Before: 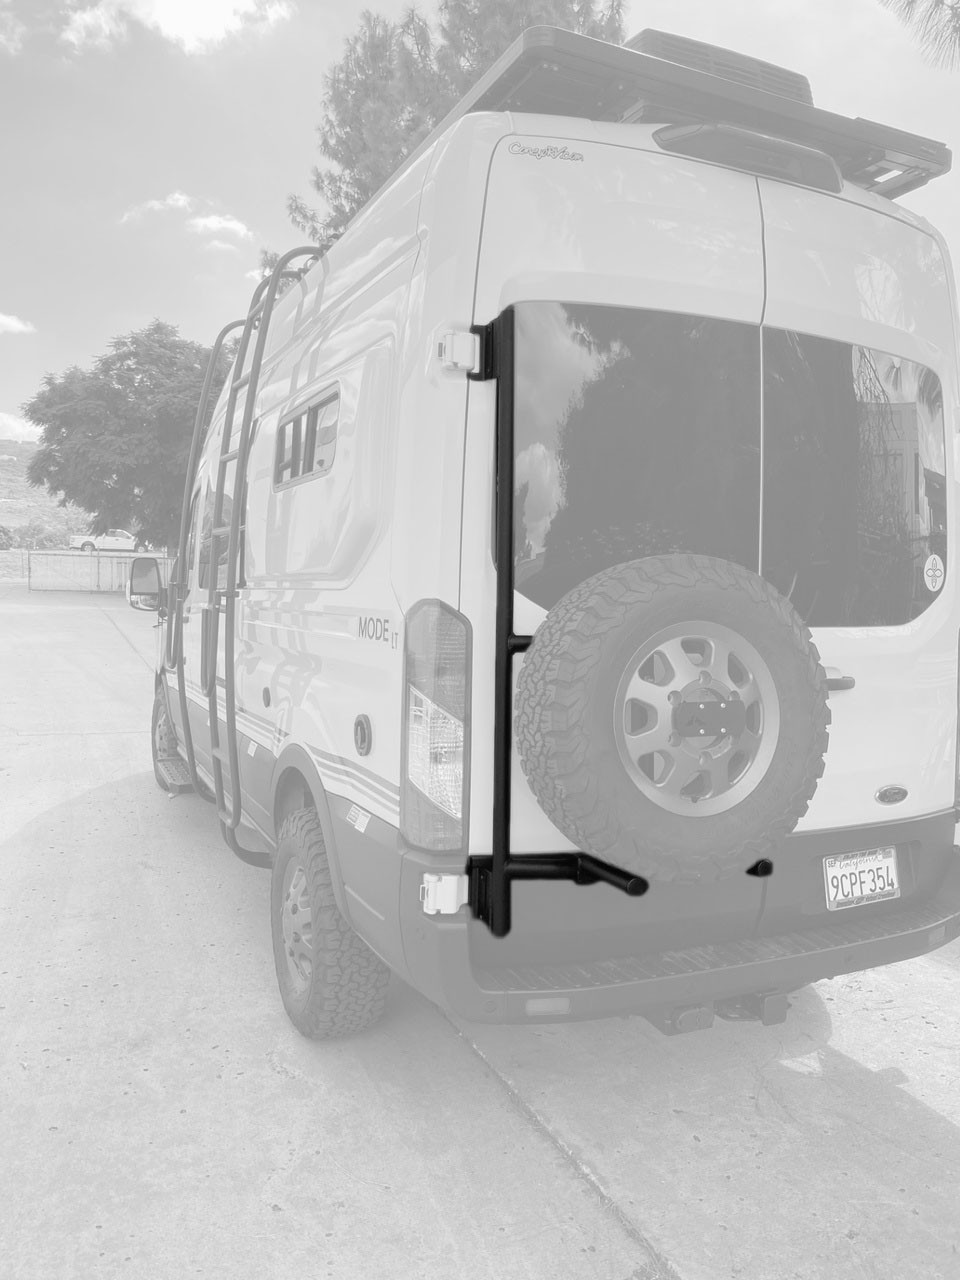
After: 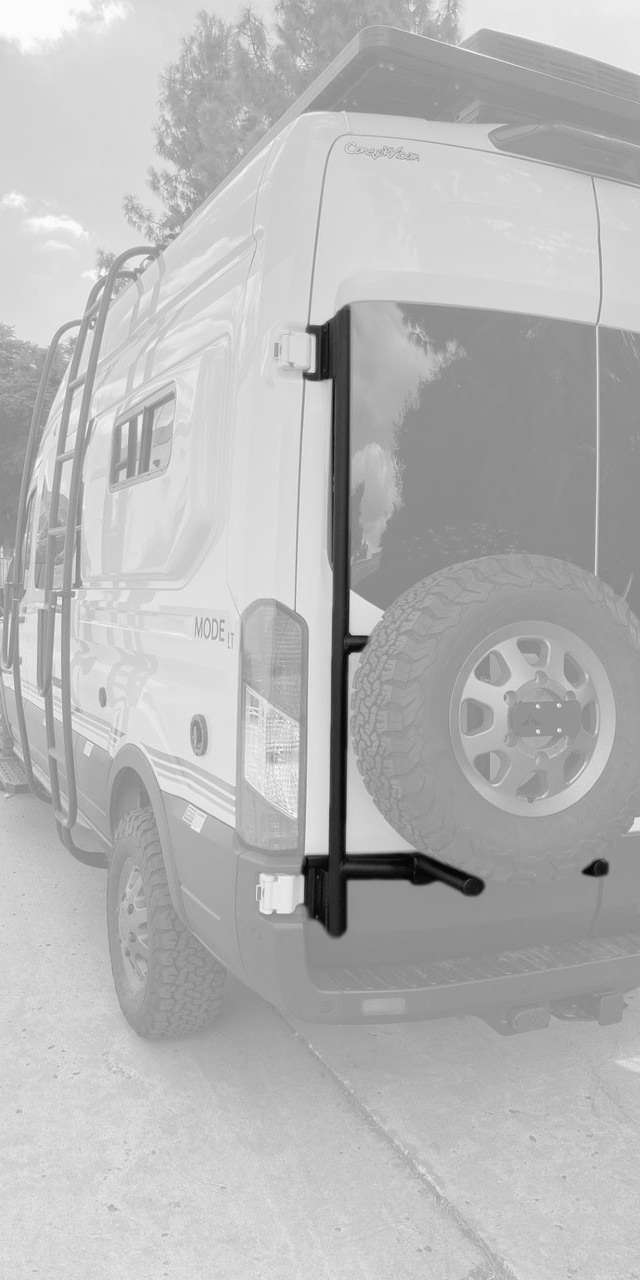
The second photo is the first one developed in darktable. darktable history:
crop: left 17.144%, right 16.137%
